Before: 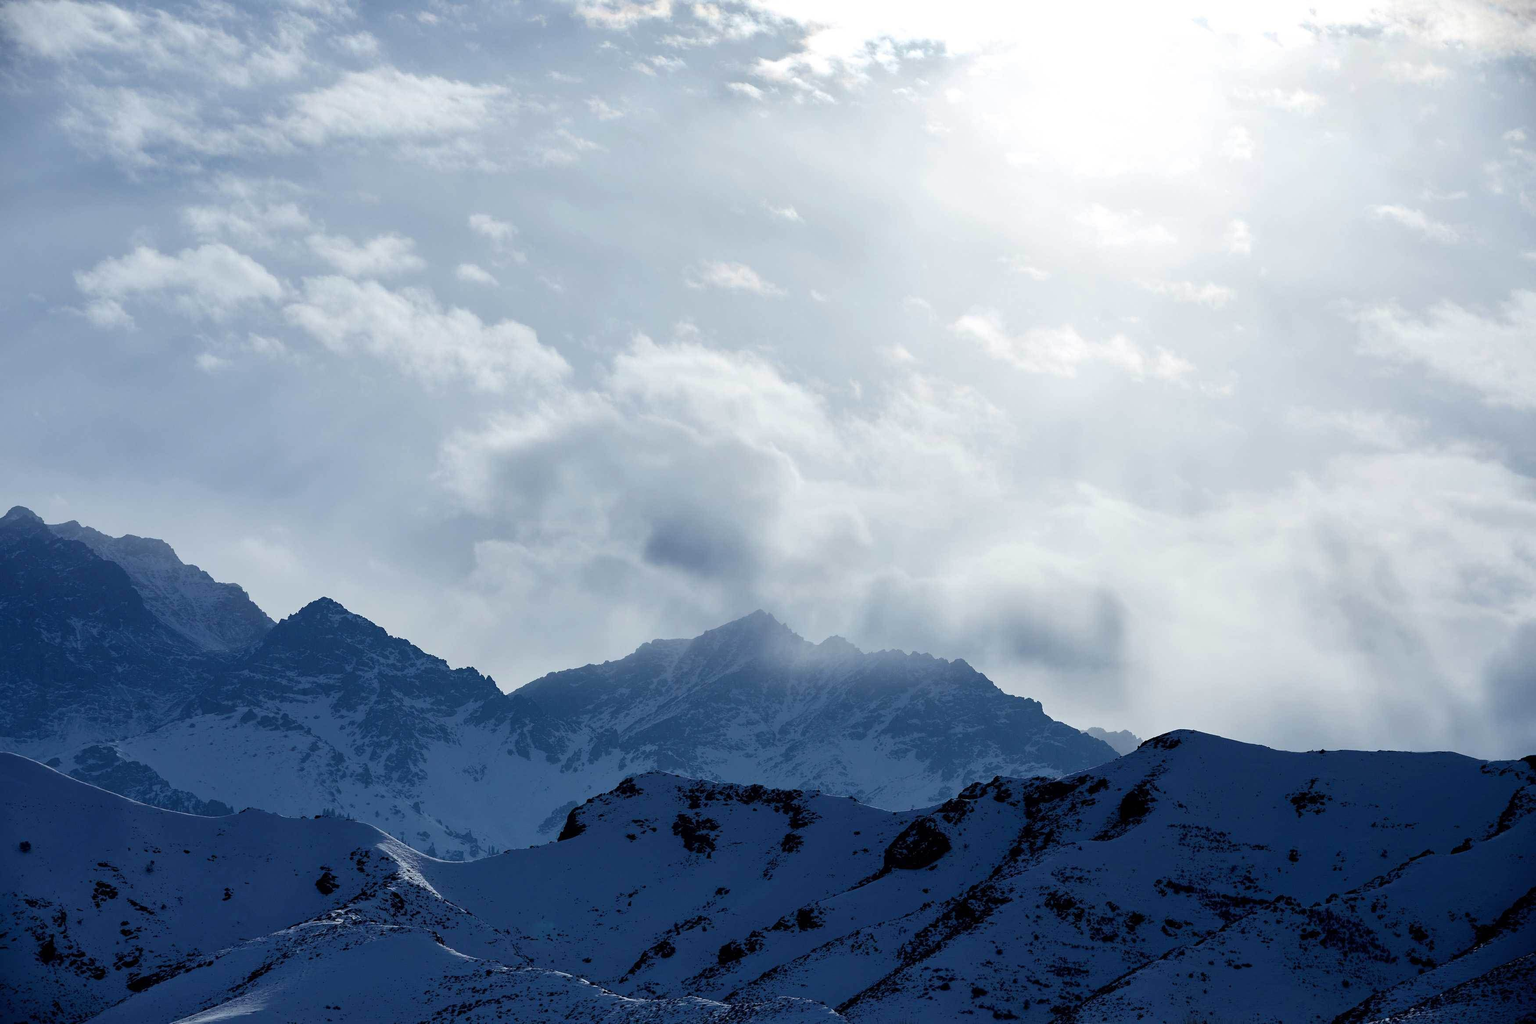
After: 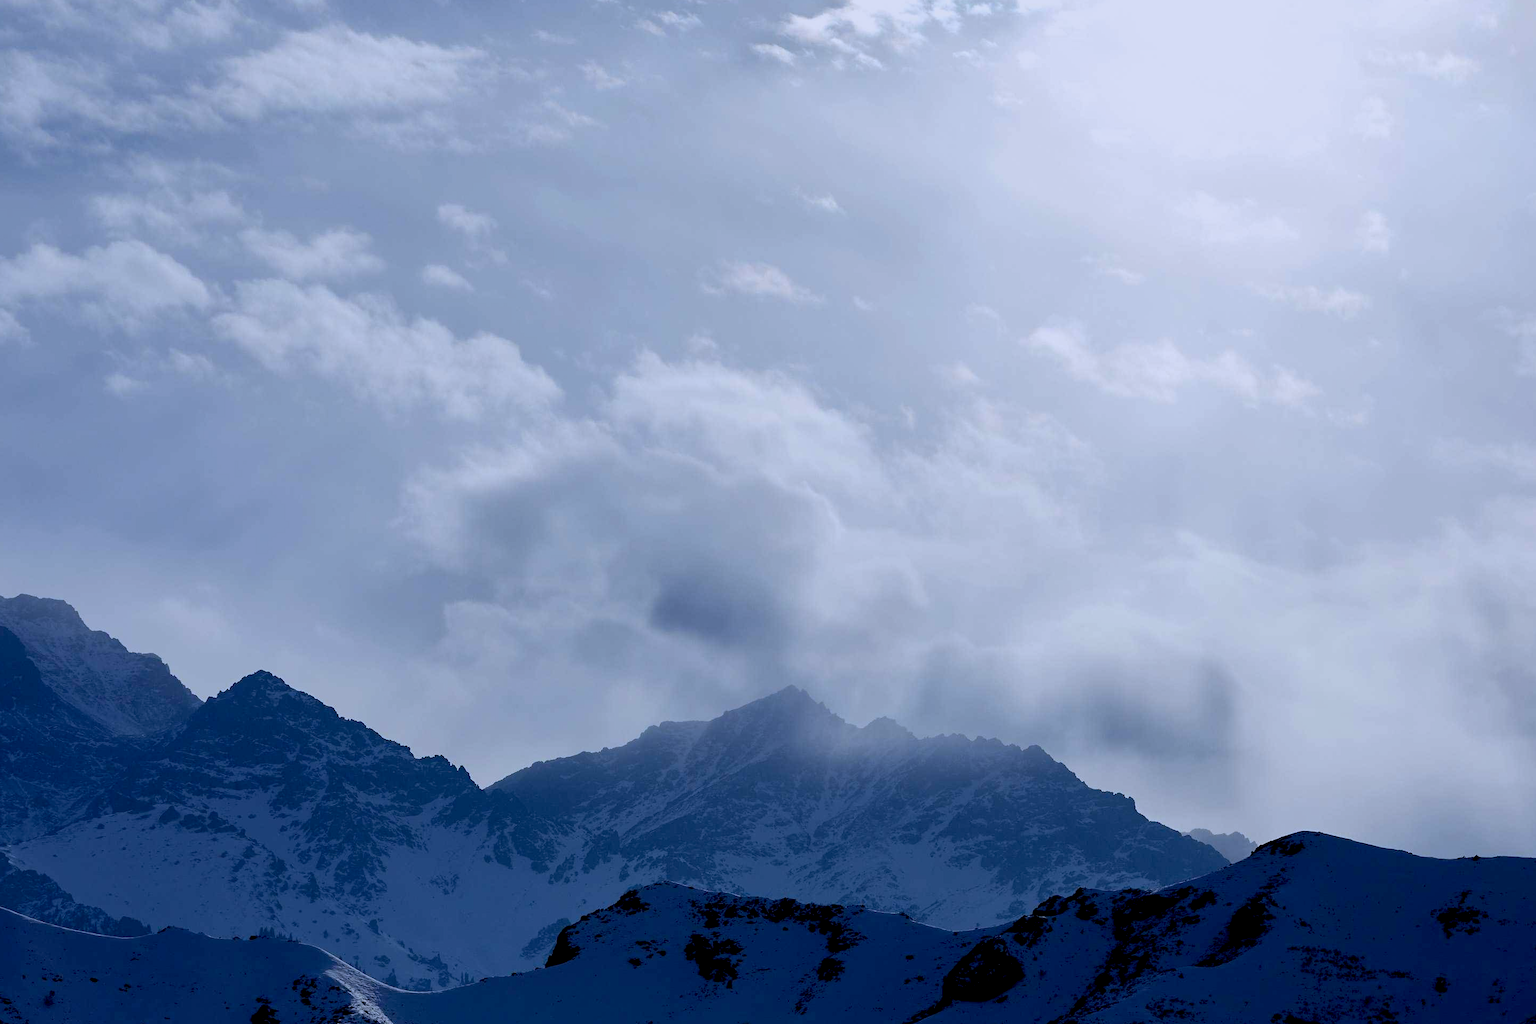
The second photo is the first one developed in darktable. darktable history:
exposure: black level correction 0.011, exposure -0.478 EV, compensate highlight preservation false
white balance: red 0.967, blue 1.119, emerald 0.756
crop and rotate: left 7.196%, top 4.574%, right 10.605%, bottom 13.178%
